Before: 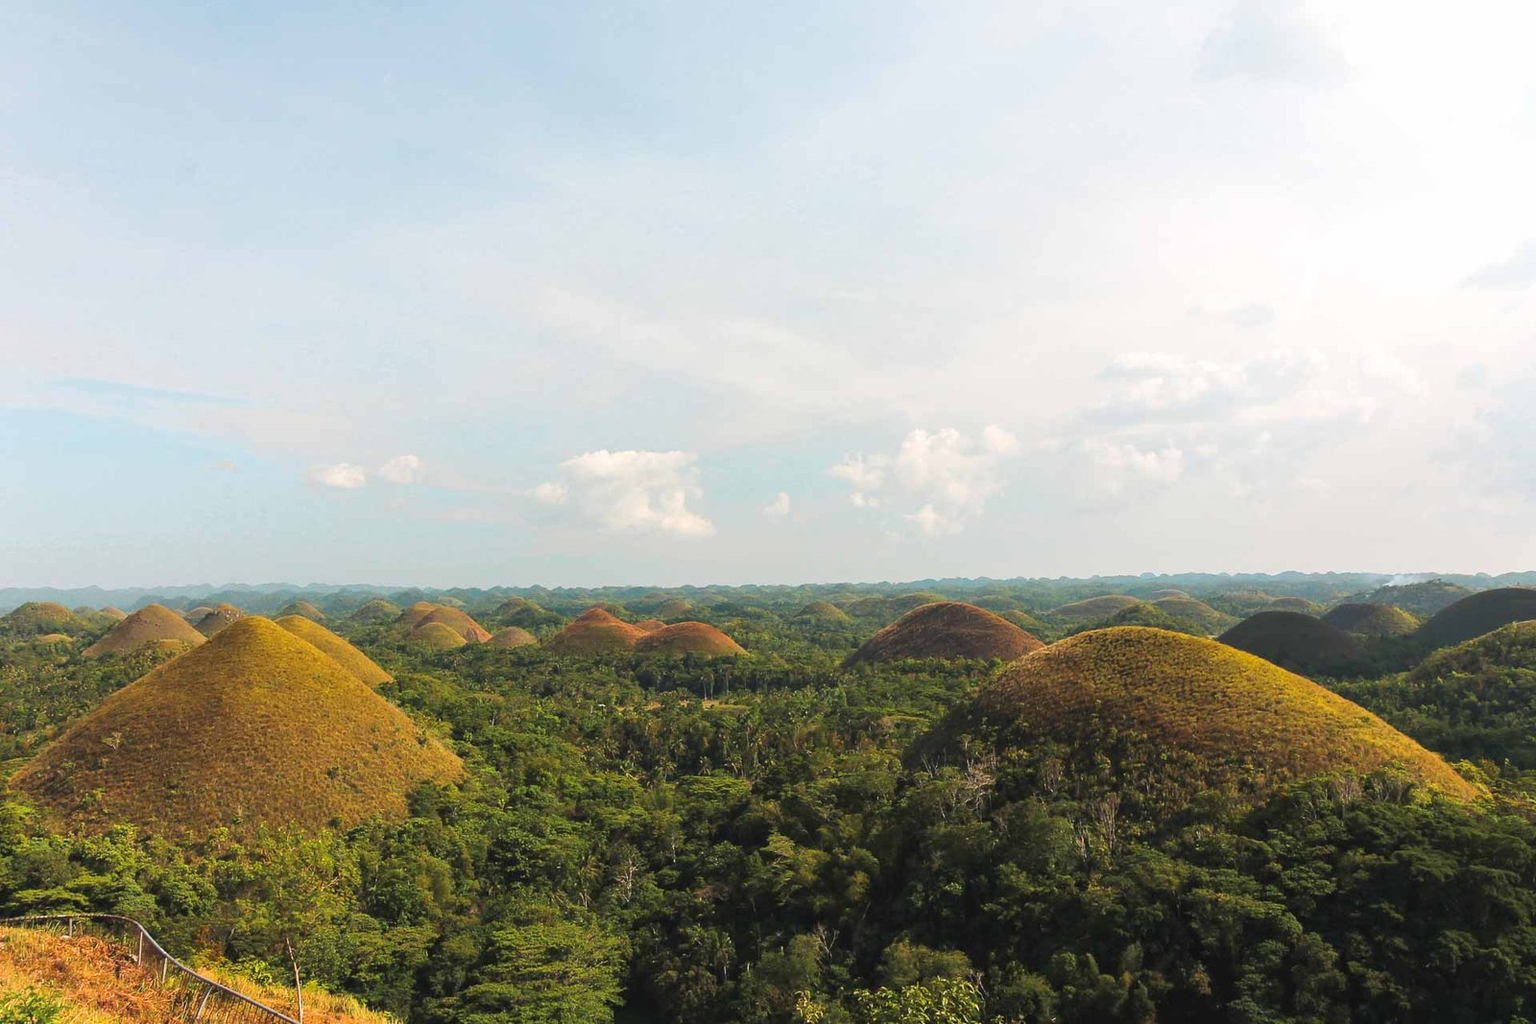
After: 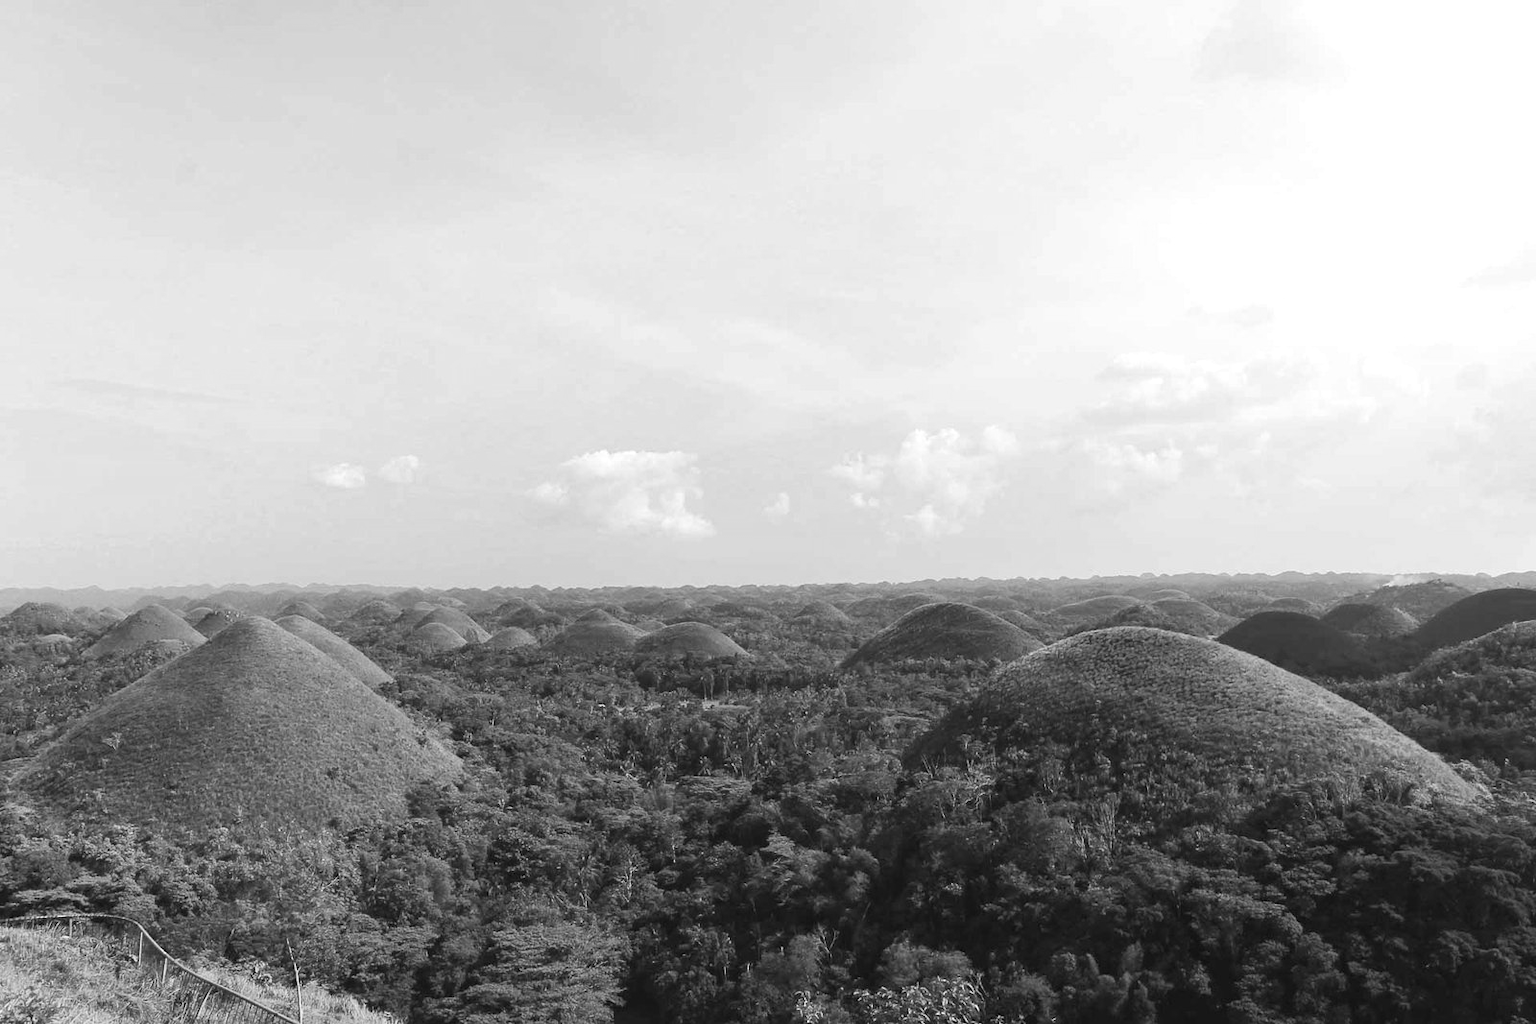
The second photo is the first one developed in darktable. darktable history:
monochrome: on, module defaults
exposure: black level correction -0.001, exposure 0.08 EV, compensate highlight preservation false
